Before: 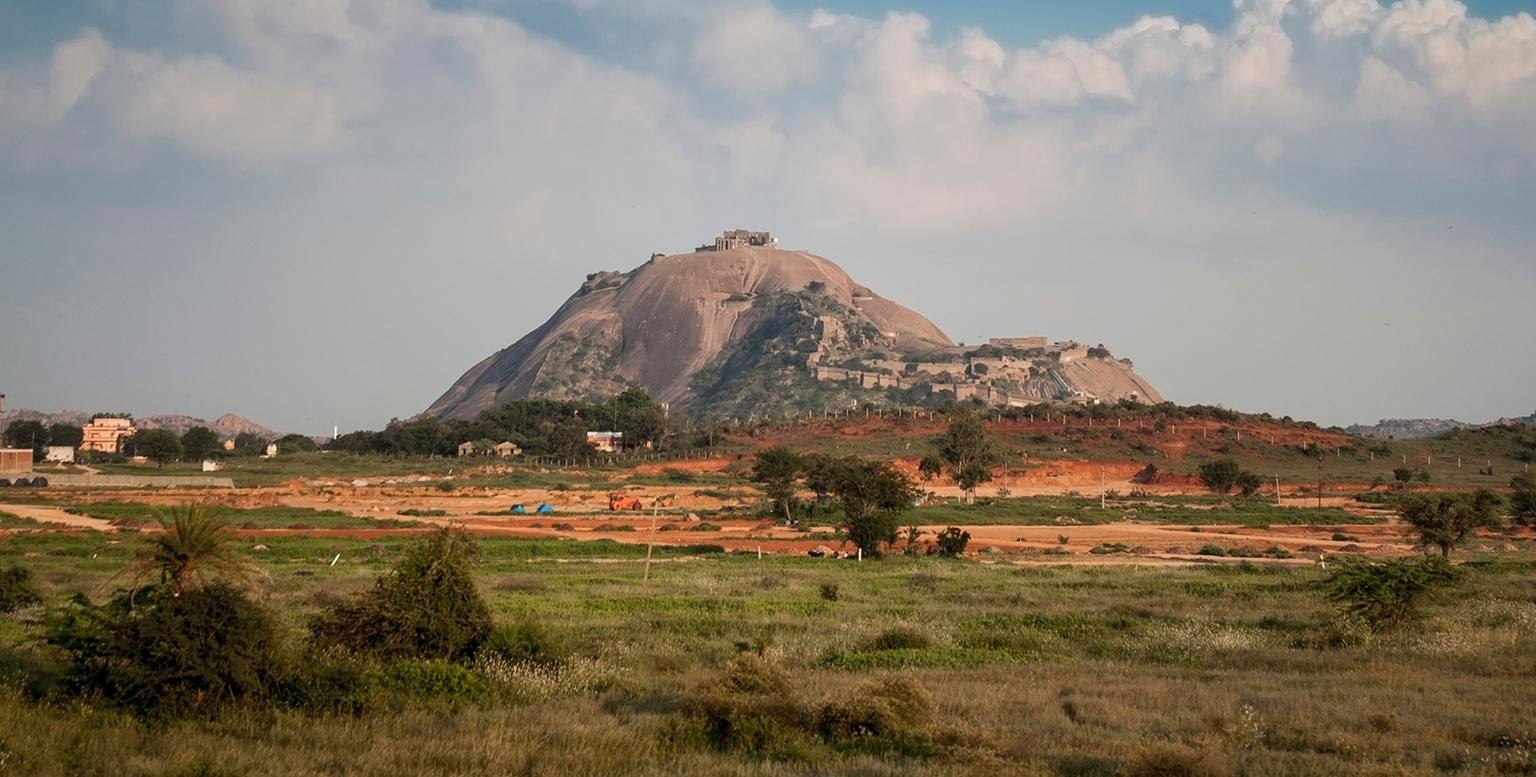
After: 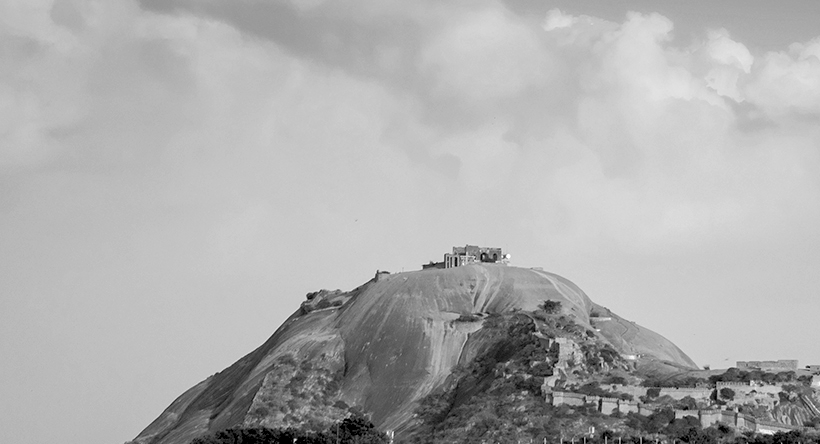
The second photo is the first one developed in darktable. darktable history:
exposure: black level correction 0.031, exposure 0.304 EV, compensate highlight preservation false
crop: left 19.556%, right 30.401%, bottom 46.458%
monochrome: on, module defaults
white balance: red 0.984, blue 1.059
